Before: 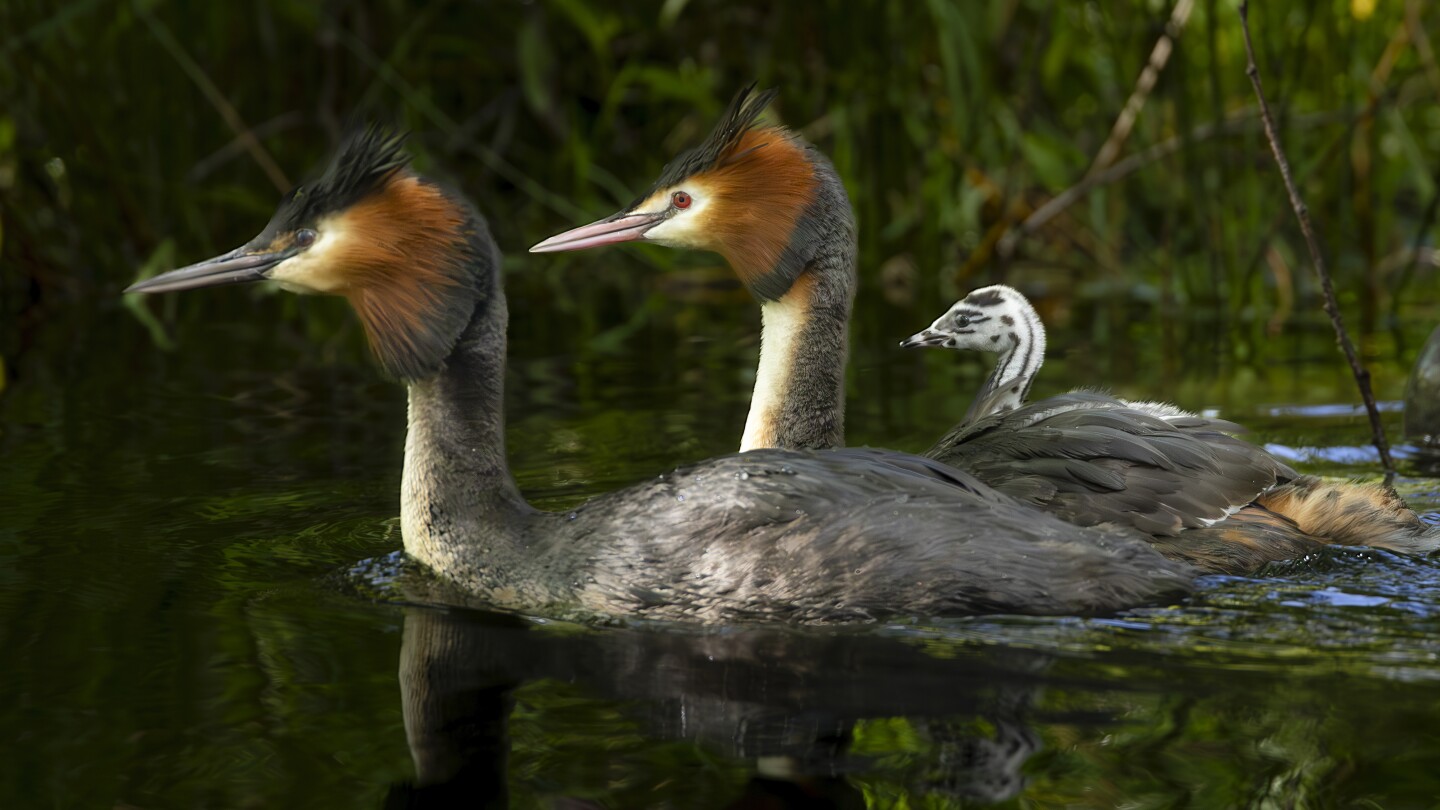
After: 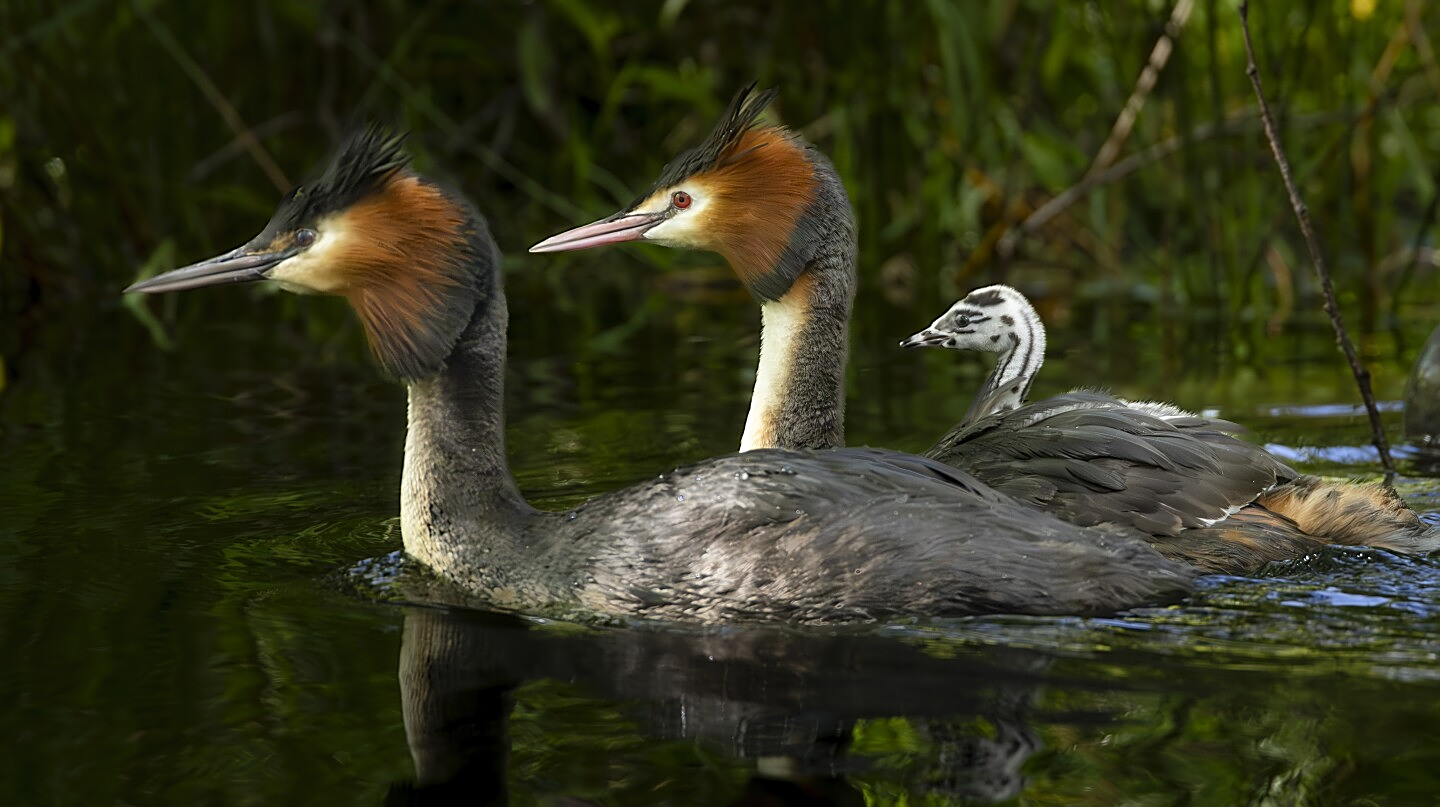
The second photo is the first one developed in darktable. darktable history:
crop: top 0.083%, bottom 0.183%
sharpen: on, module defaults
